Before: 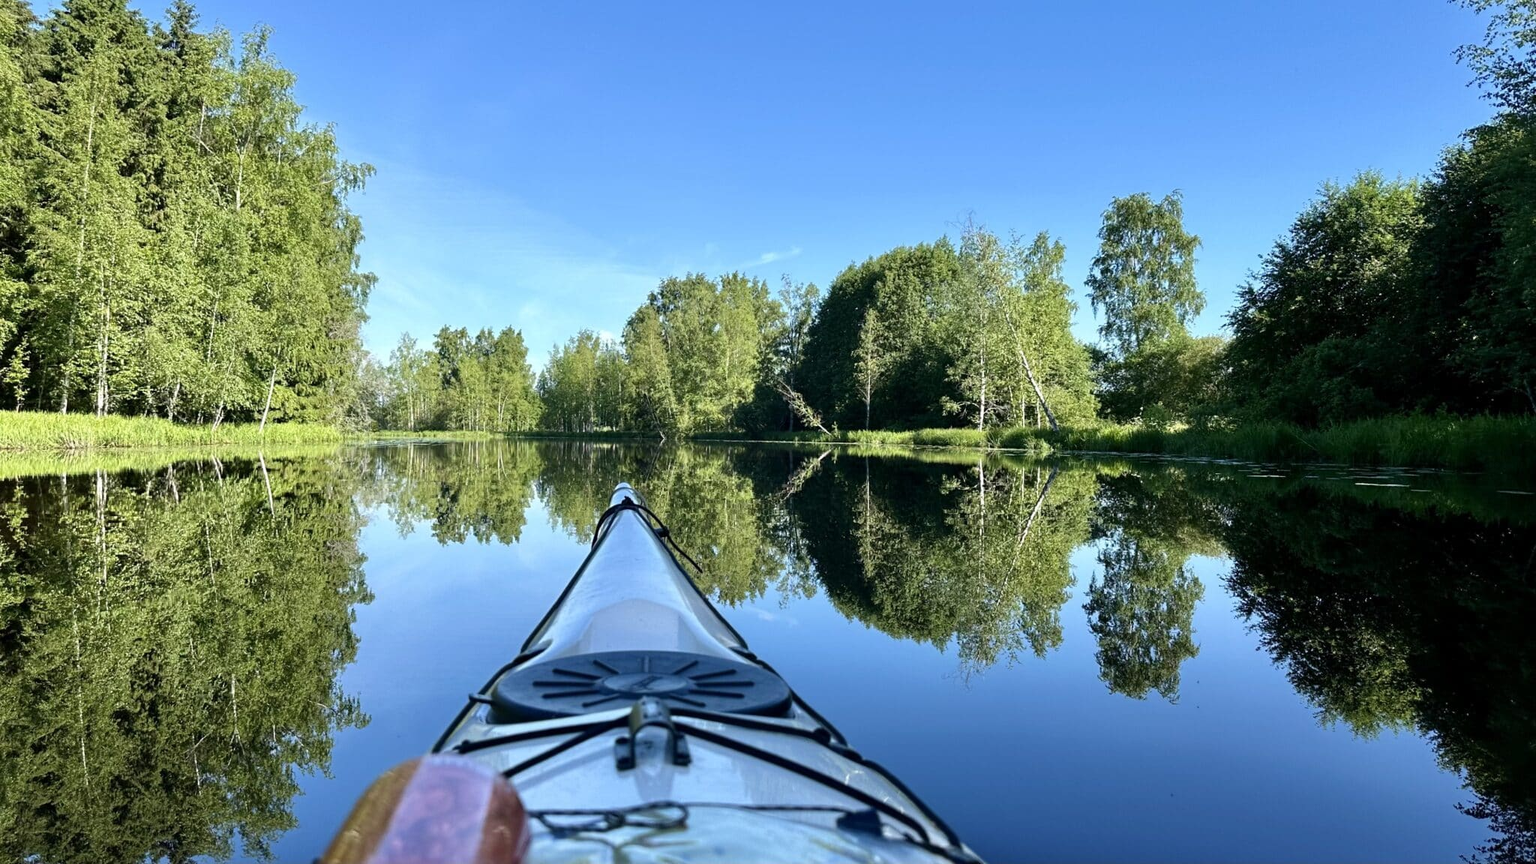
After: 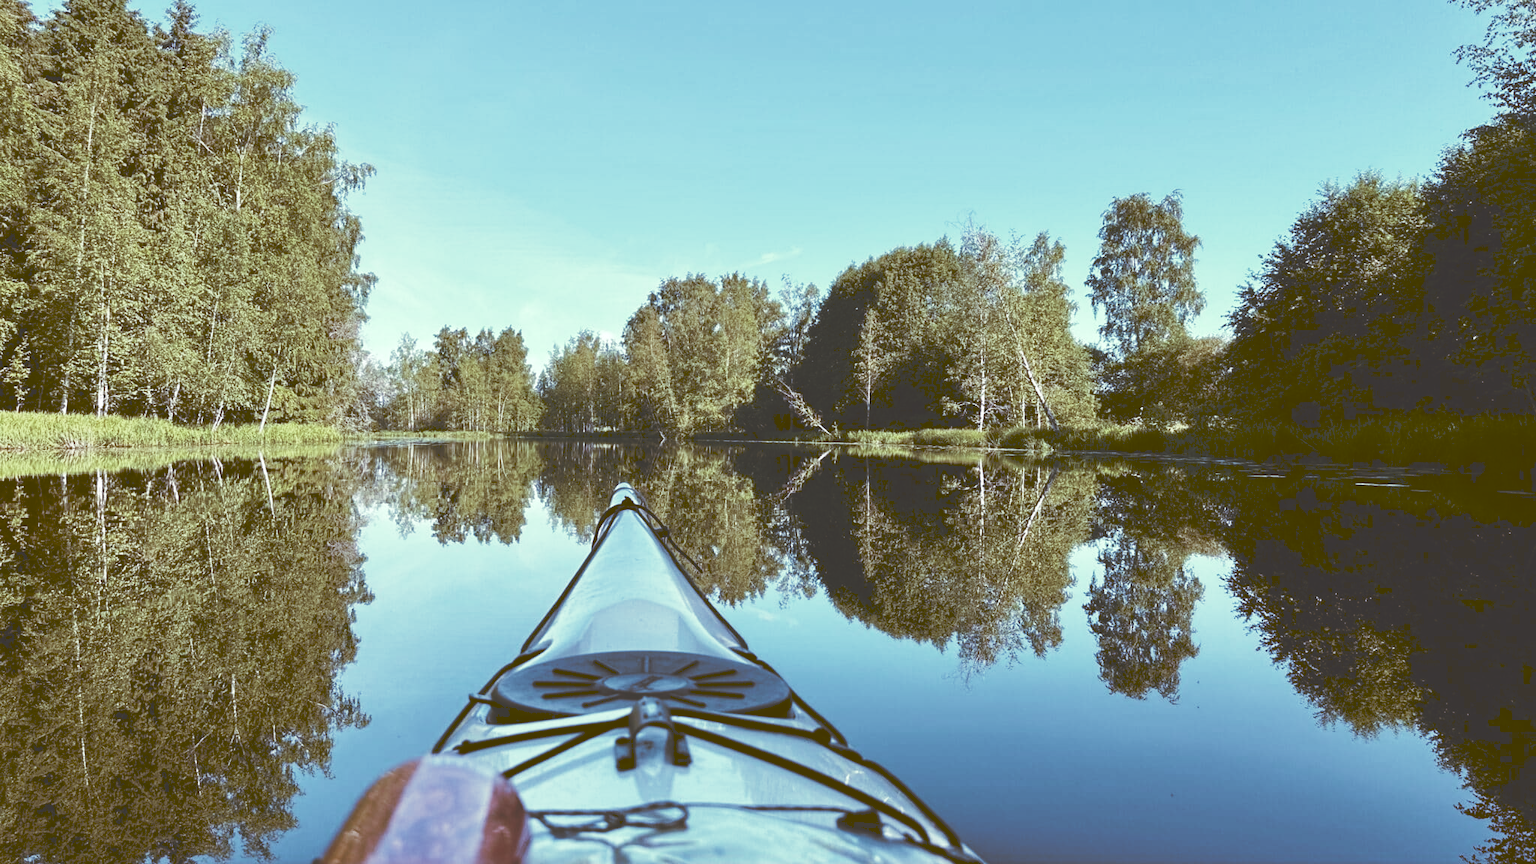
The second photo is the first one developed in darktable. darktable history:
tone curve: curves: ch0 [(0, 0) (0.003, 0.224) (0.011, 0.229) (0.025, 0.234) (0.044, 0.242) (0.069, 0.249) (0.1, 0.256) (0.136, 0.265) (0.177, 0.285) (0.224, 0.304) (0.277, 0.337) (0.335, 0.385) (0.399, 0.435) (0.468, 0.507) (0.543, 0.59) (0.623, 0.674) (0.709, 0.763) (0.801, 0.852) (0.898, 0.931) (1, 1)], preserve colors none
color look up table: target L [91.34, 85.07, 78.7, 77.31, 68.11, 58.06, 59.7, 46.86, 51.62, 40.44, 22.48, 200.79, 102.86, 79.72, 69.96, 58.19, 59.09, 51.63, 51.02, 50.94, 34.54, 32.91, 21.27, 19.99, 7.665, 1.085, 92.72, 80.36, 78.57, 84.43, 67.25, 79.49, 69.2, 54.97, 69.3, 63.55, 63.67, 46.6, 45.02, 39.28, 36.02, 33.2, 29.25, 32.54, 13.9, 5.004, 93.45, 79.09, 46.48], target a [-17.97, -21.69, -40.82, -11.36, -19.75, -35.09, -26.85, -6.569, 2.77, -18.8, -7.029, 0, 0, -2.35, 24.11, 8.958, 35.98, 23, 50.01, 29.22, 16.67, 42.97, 13.31, 31.66, 26.53, 4.431, -0.518, -5.433, 13.65, 7.511, 5.866, 19.59, 35.73, 52.6, -12.38, 4.808, 30.82, 31.5, 7.612, 8.393, 6.89, 31.96, 25.32, 10.56, 10.09, 13.76, -36.43, -29.46, -13.27], target b [45.01, 31.71, 14.25, 1.894, 11.71, 36.28, -0.195, 31.86, 6.607, 32.47, 37.93, -0.001, -0.002, 38.74, 7.247, 46.91, 33.24, 25.86, 15.52, 4.799, 54.35, 55.29, 35.8, 30.67, 12.69, 1.498, 12.12, -6.911, -3.695, -1.14, -9.544, -9.413, -17.27, -7.655, -25.5, -34.44, -28.85, -8.758, -35.18, -16.64, -2.68, -22.7, -46.04, -58.74, 23.05, 7.682, 13.49, -9.299, -14.73], num patches 49
